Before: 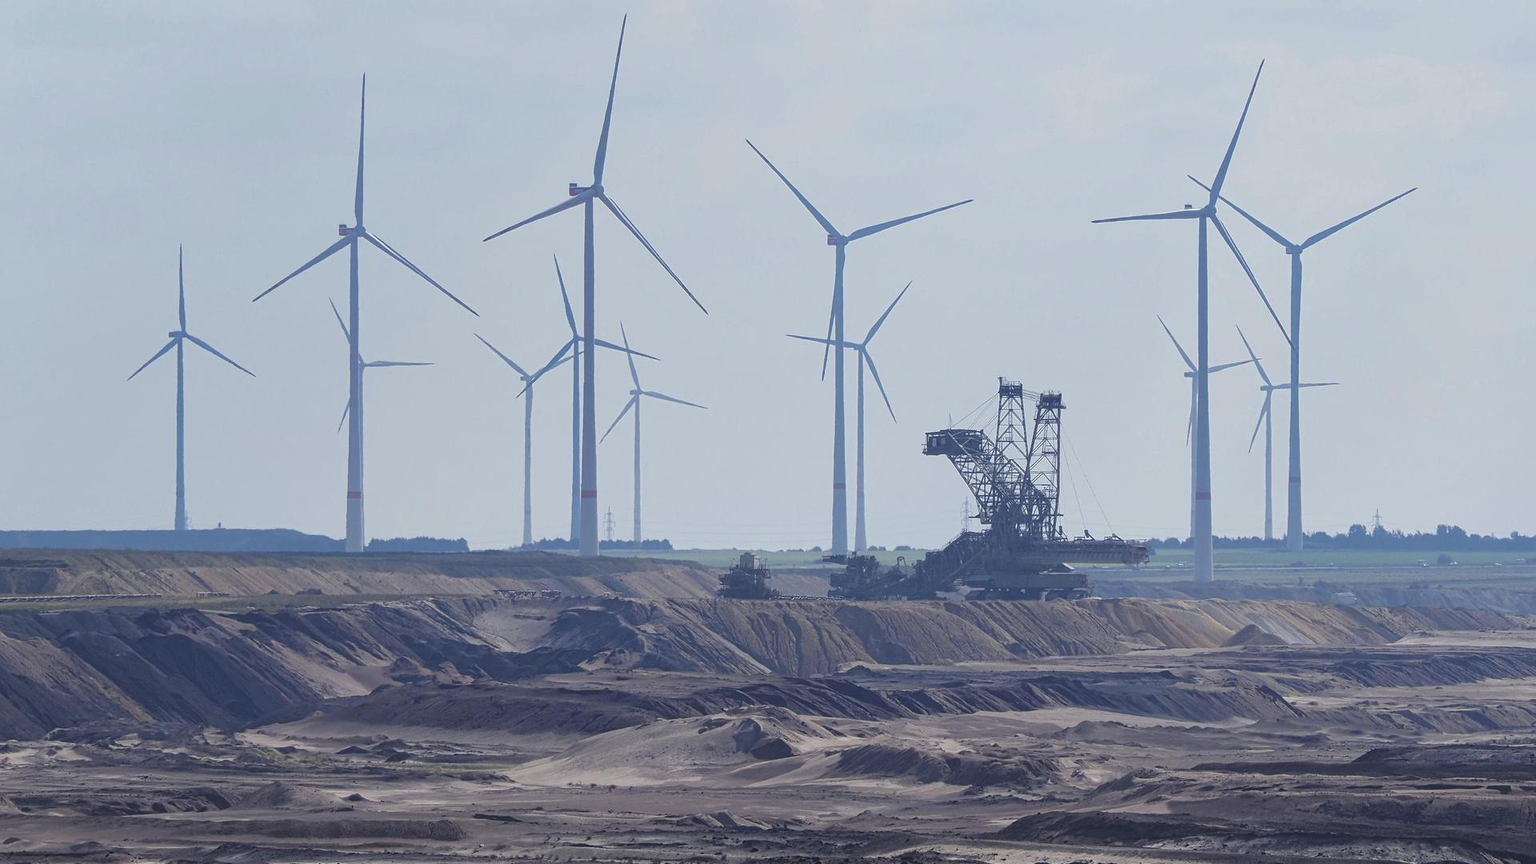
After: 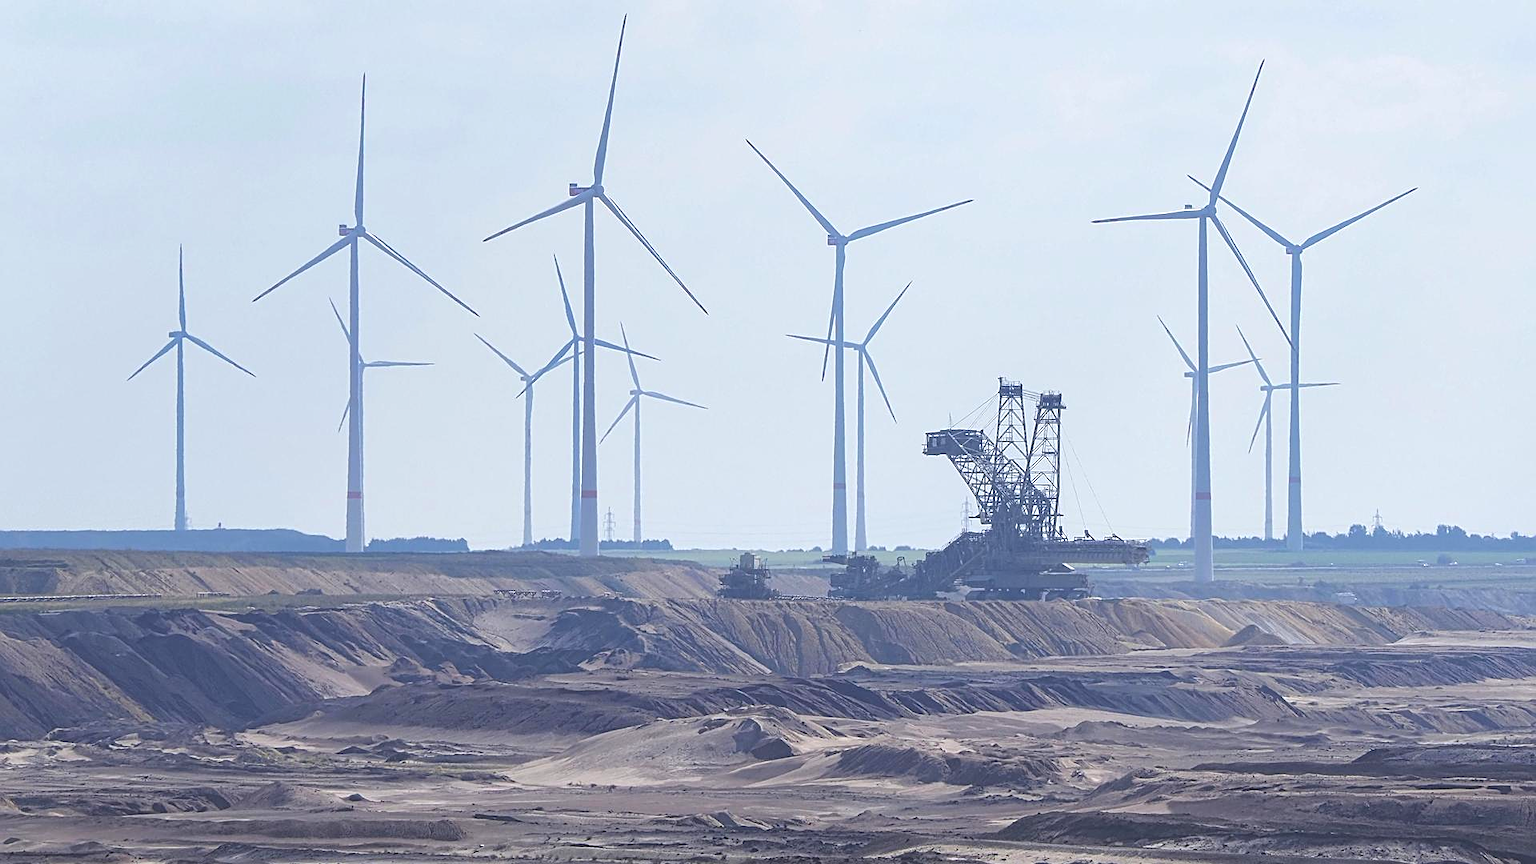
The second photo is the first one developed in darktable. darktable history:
exposure: black level correction 0, exposure 0.7 EV, compensate highlight preservation false
sharpen: on, module defaults
contrast brightness saturation: contrast -0.118
